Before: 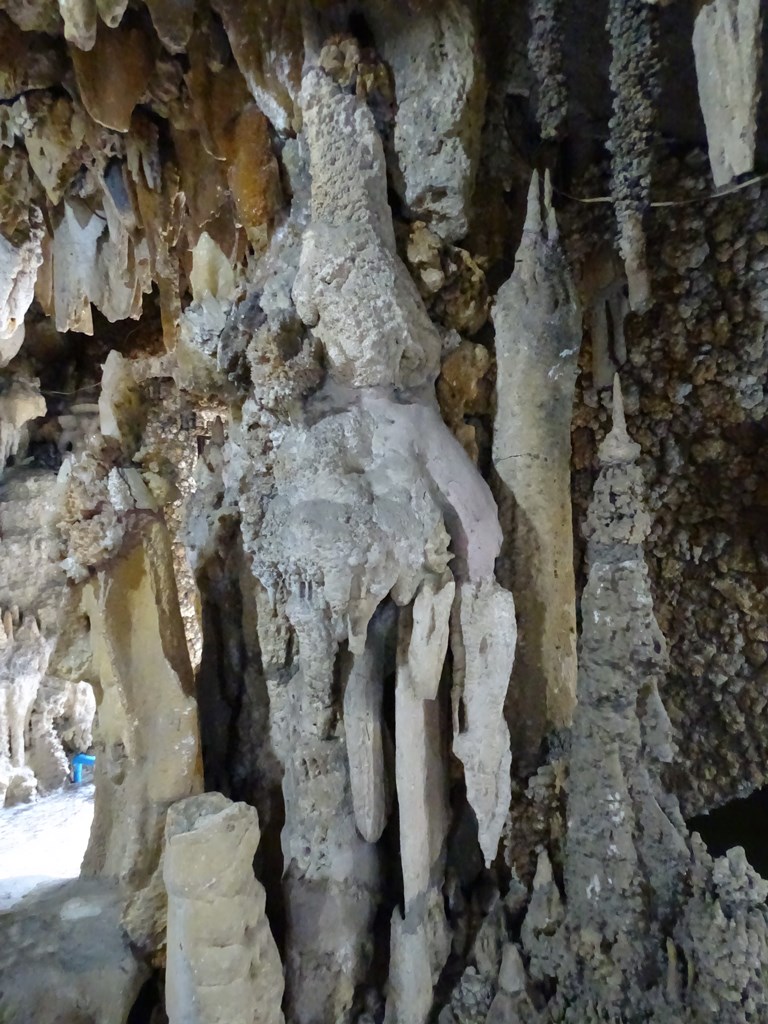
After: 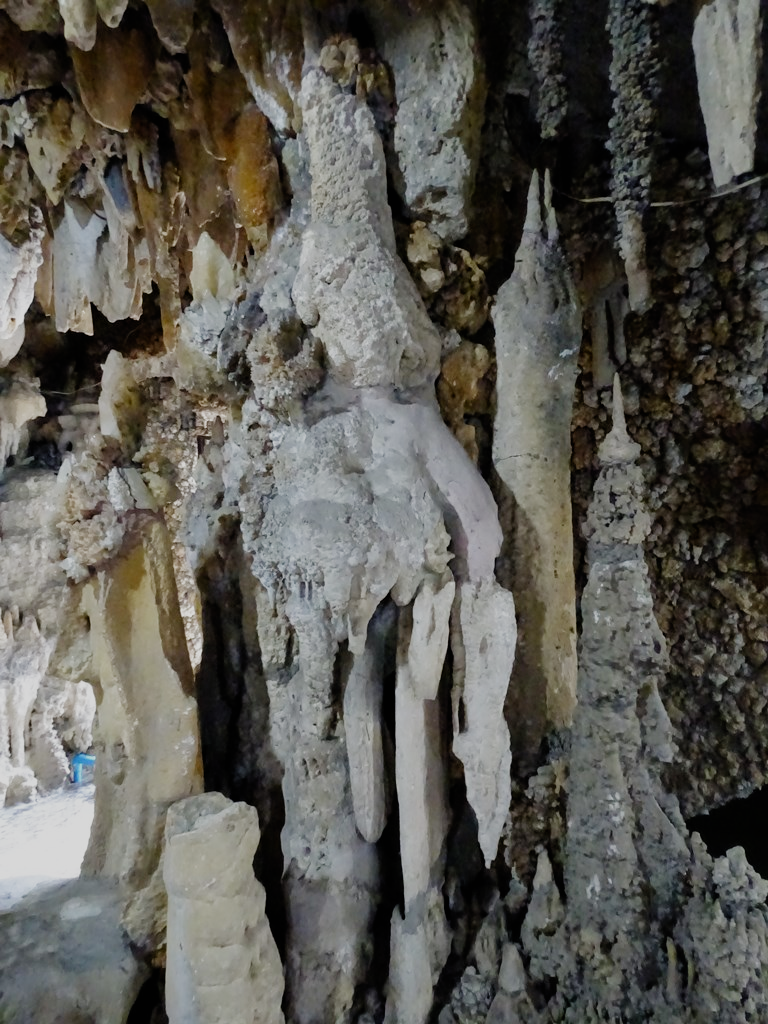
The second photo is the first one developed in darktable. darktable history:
filmic rgb: black relative exposure -8.13 EV, white relative exposure 3.76 EV, hardness 4.42, add noise in highlights 0.002, preserve chrominance no, color science v3 (2019), use custom middle-gray values true, contrast in highlights soft
